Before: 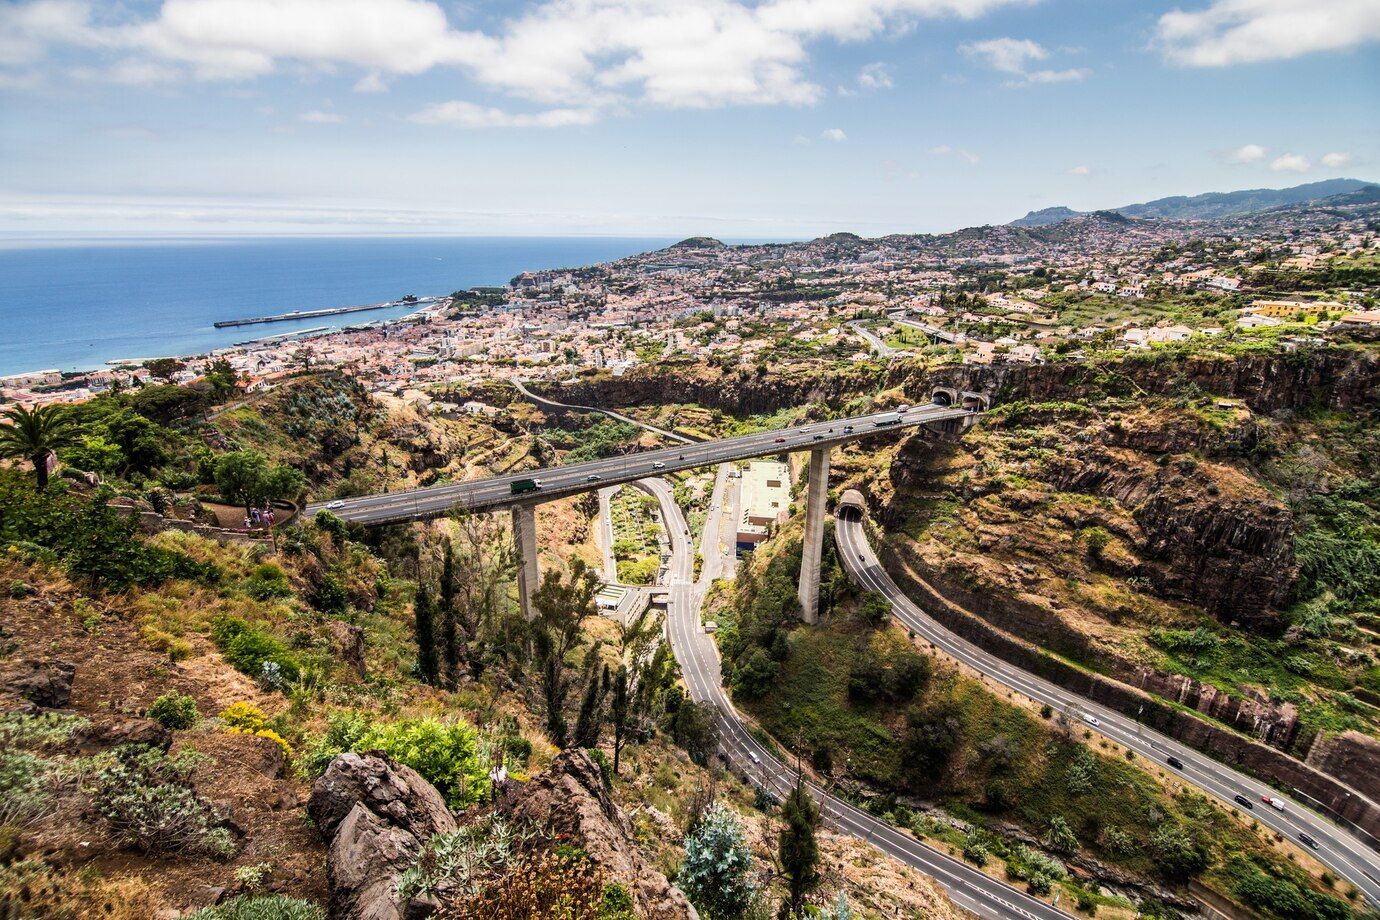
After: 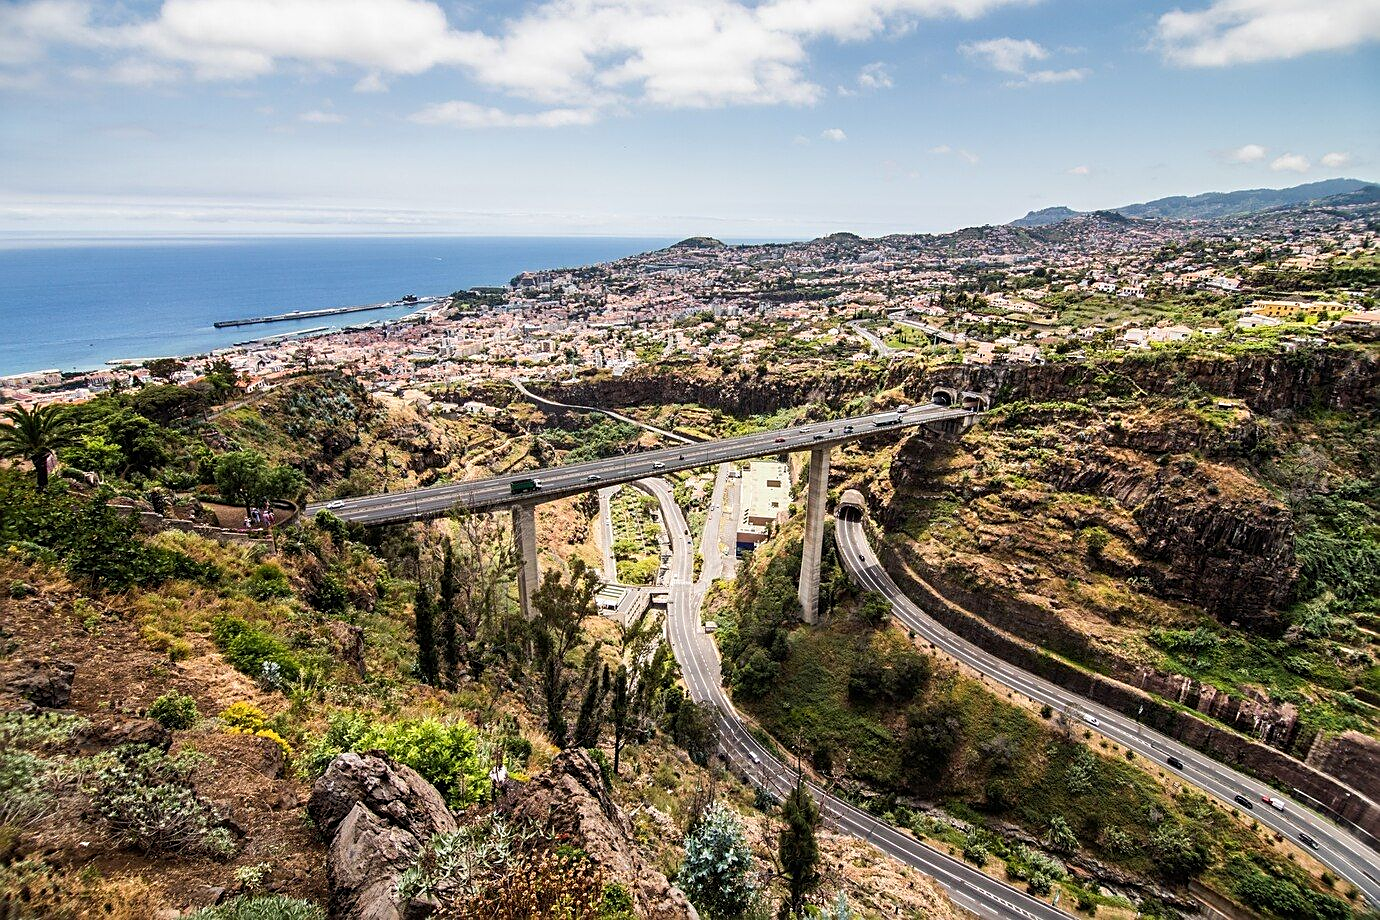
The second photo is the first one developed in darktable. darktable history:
sharpen: amount 0.496
